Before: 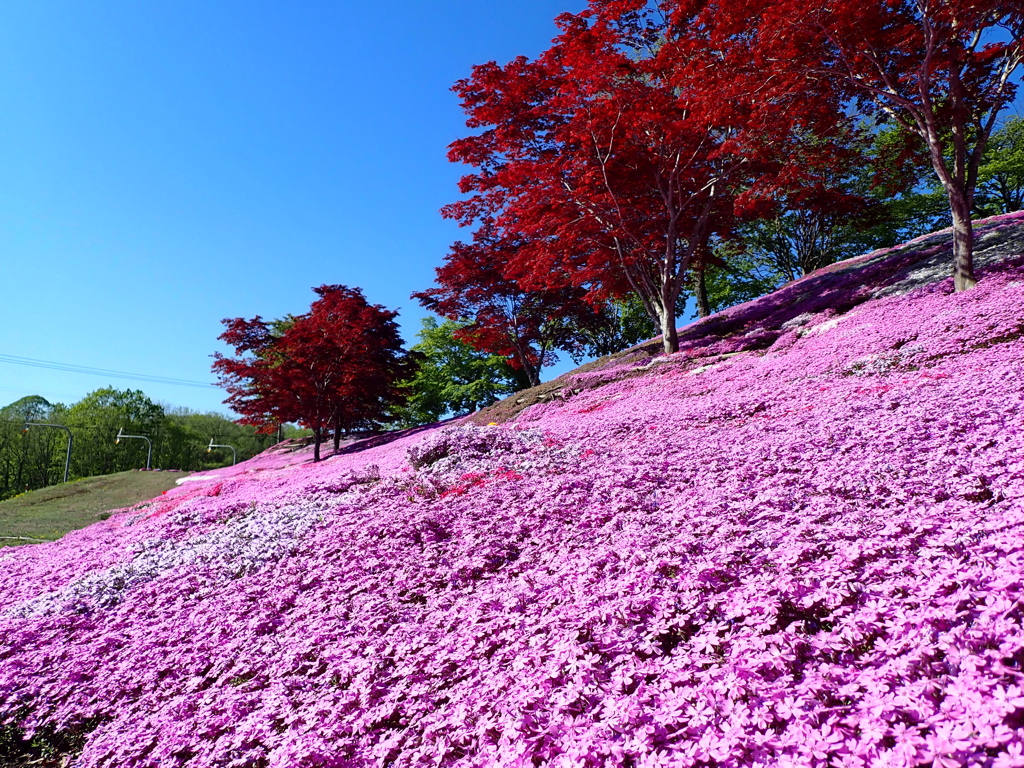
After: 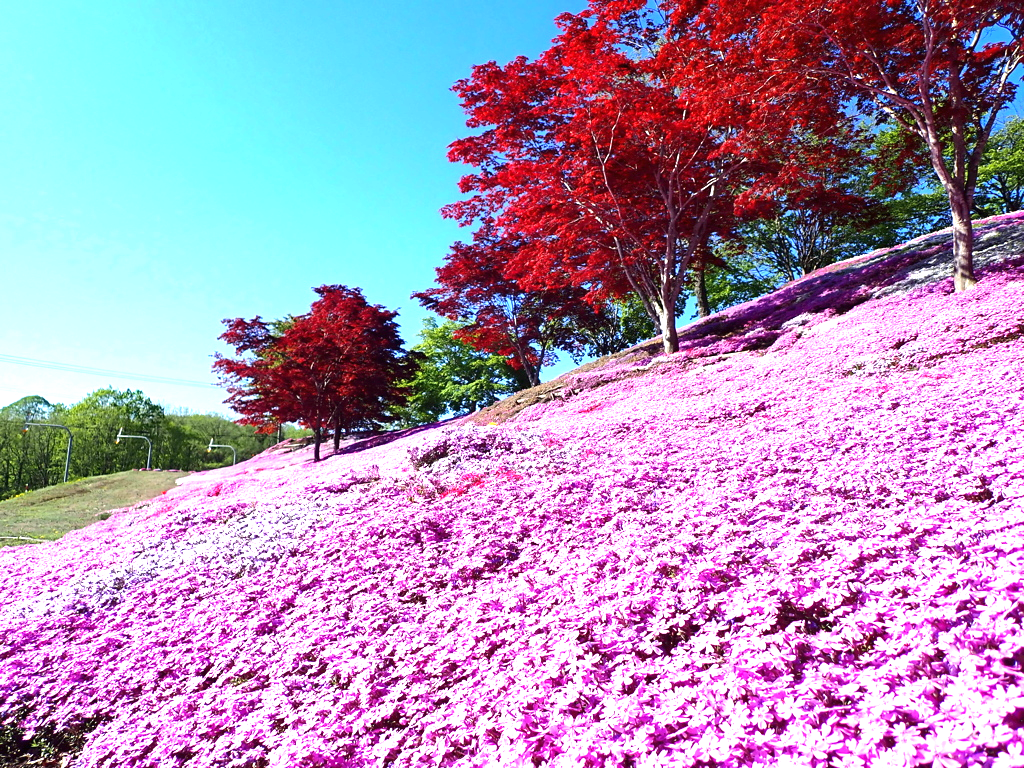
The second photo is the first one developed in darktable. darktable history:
exposure: black level correction 0, exposure 1.333 EV, compensate exposure bias true, compensate highlight preservation false
